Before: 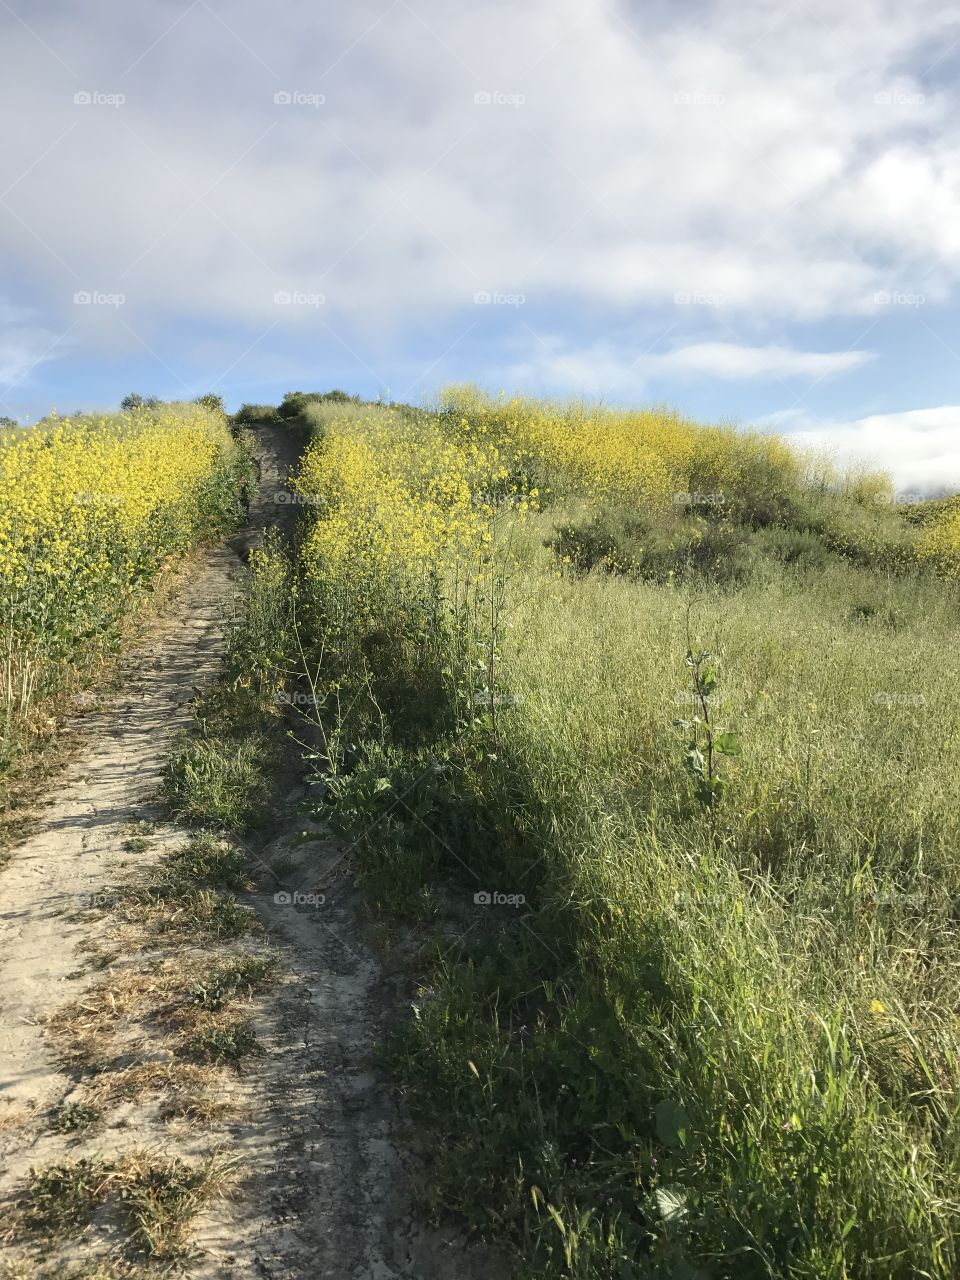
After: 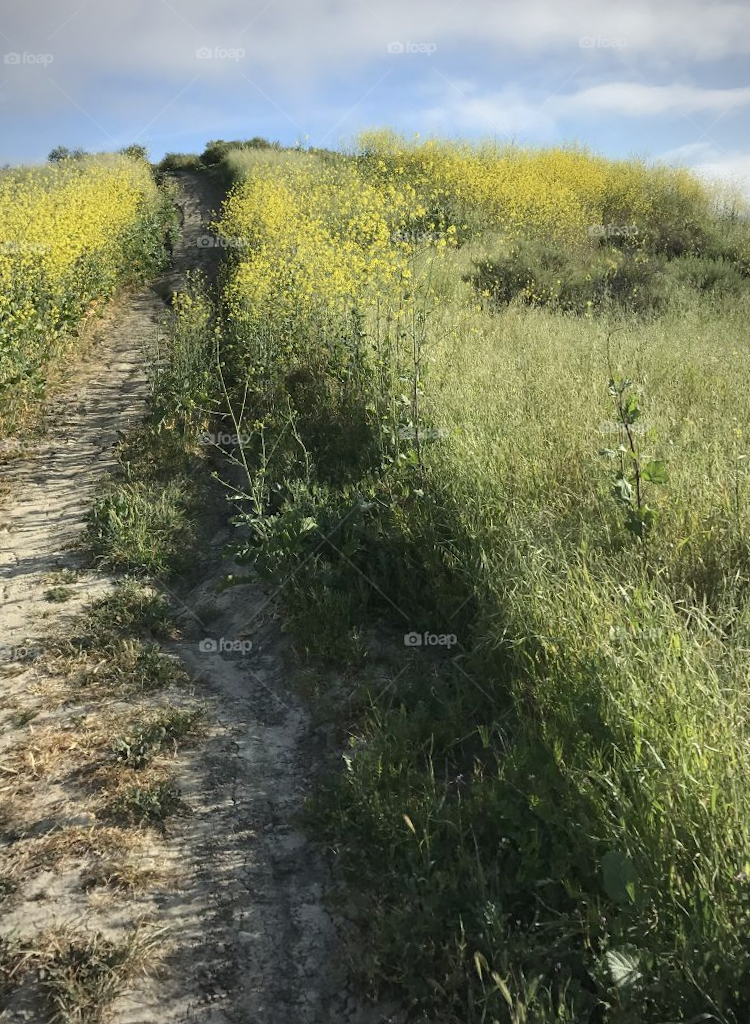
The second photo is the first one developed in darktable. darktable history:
white balance: red 0.988, blue 1.017
crop and rotate: left 4.842%, top 15.51%, right 10.668%
vignetting: fall-off radius 60.92%
rotate and perspective: rotation -1.68°, lens shift (vertical) -0.146, crop left 0.049, crop right 0.912, crop top 0.032, crop bottom 0.96
